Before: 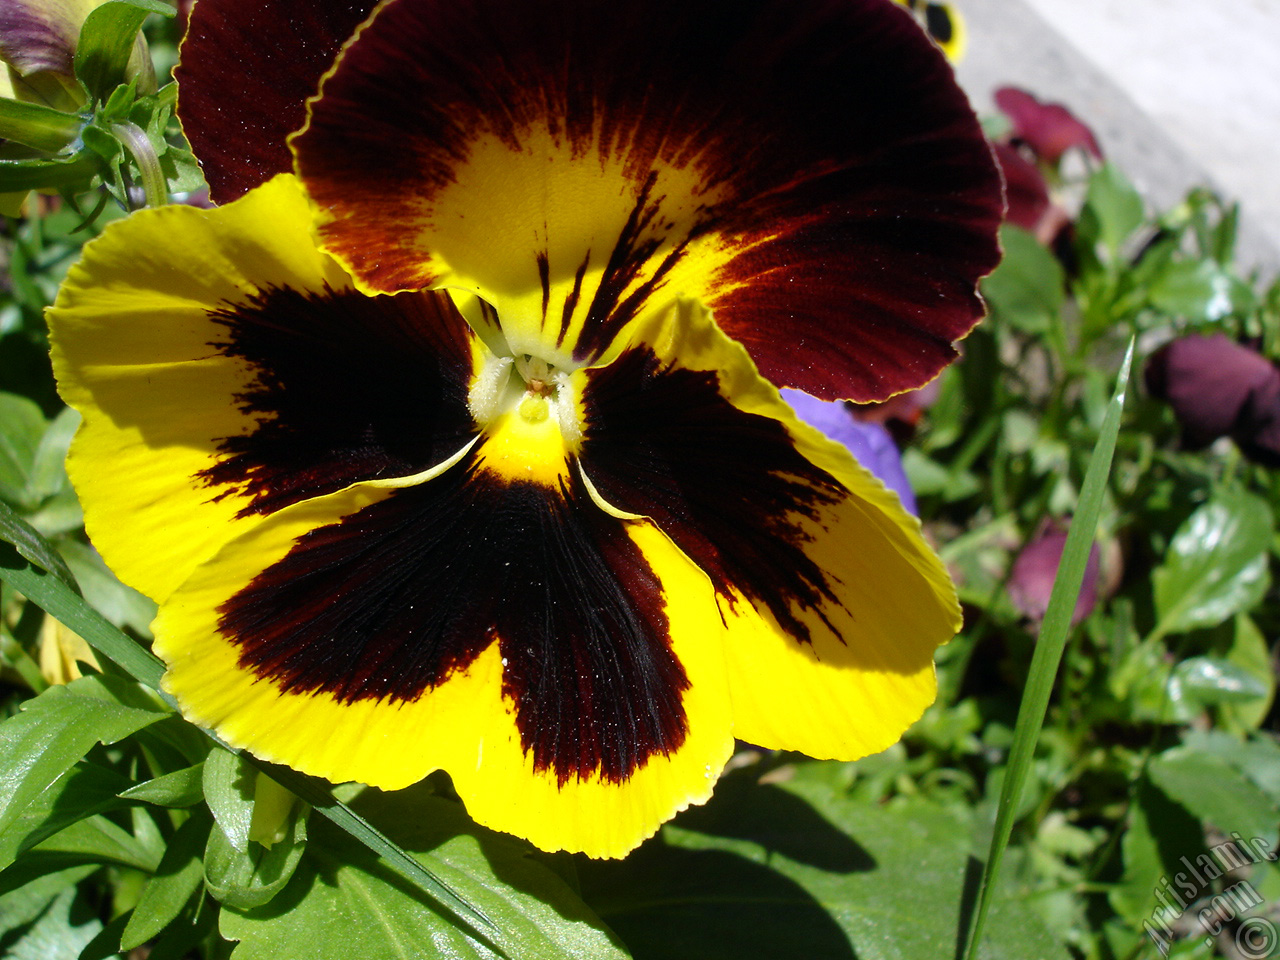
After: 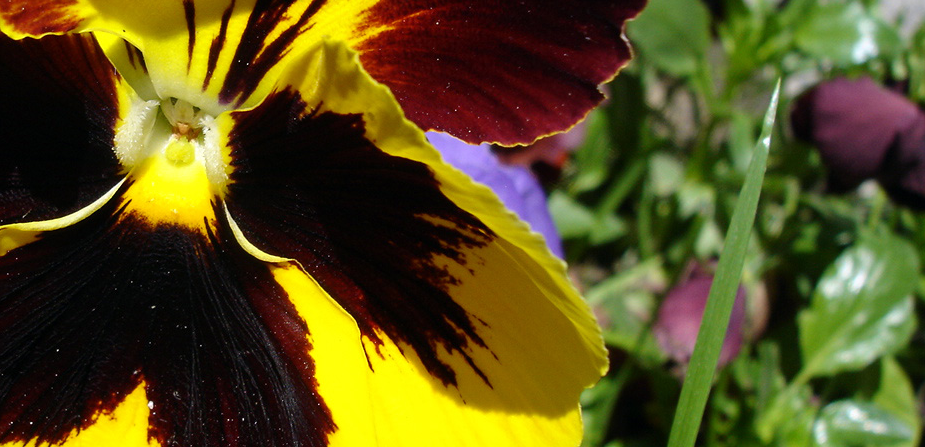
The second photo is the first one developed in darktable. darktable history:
crop and rotate: left 27.716%, top 26.865%, bottom 26.542%
